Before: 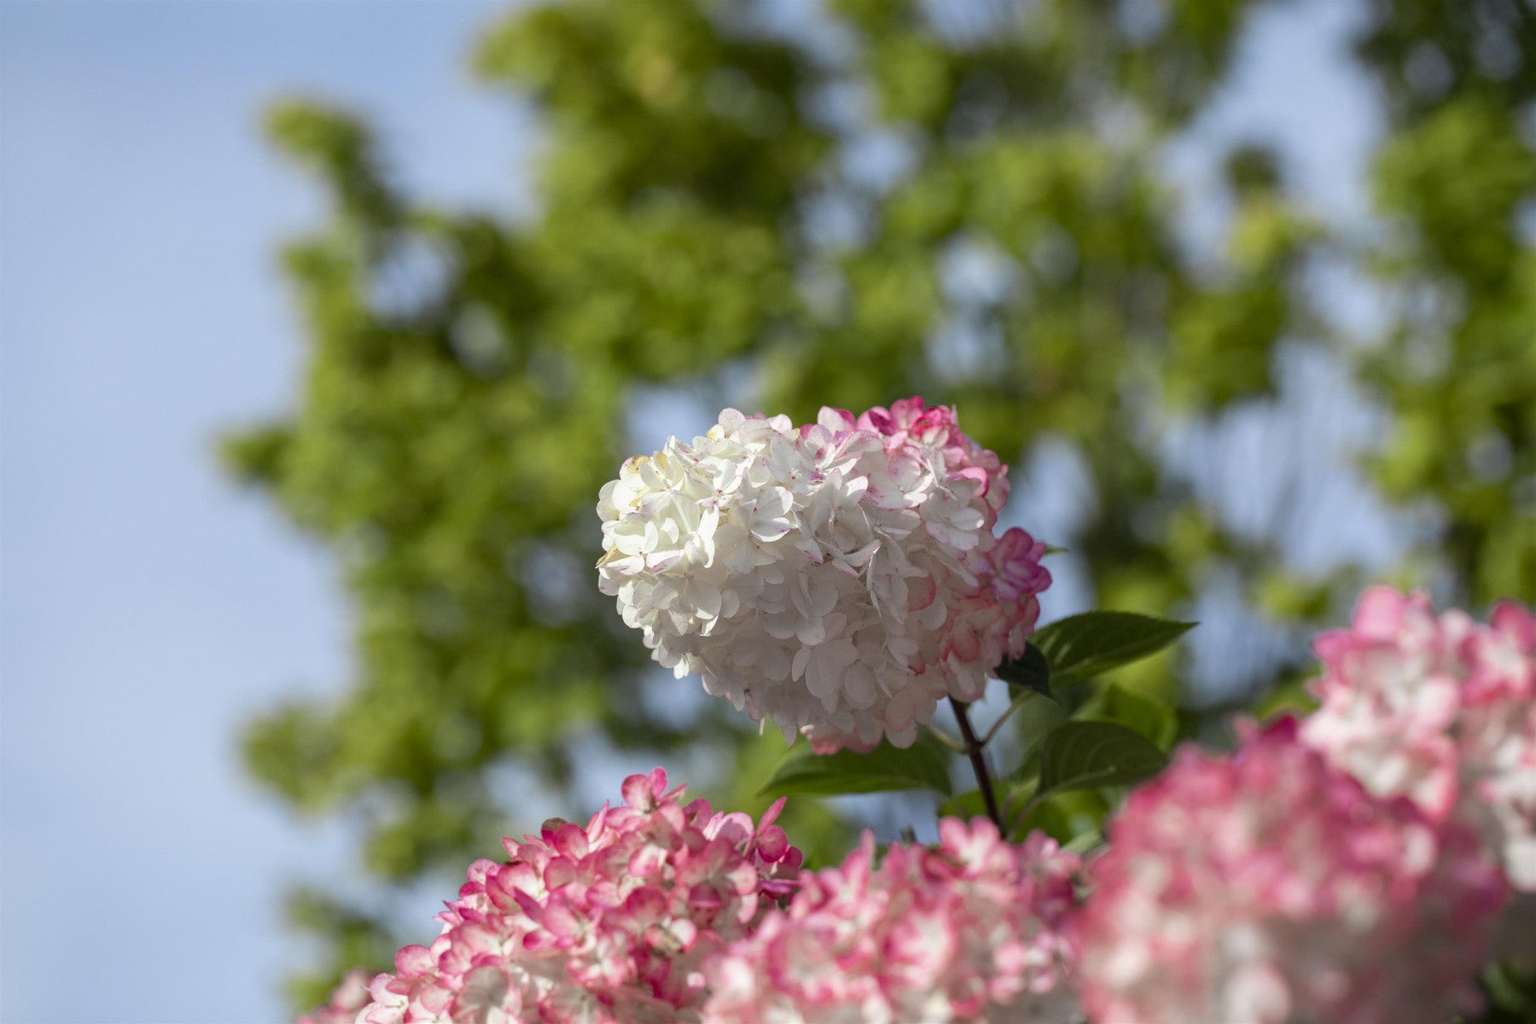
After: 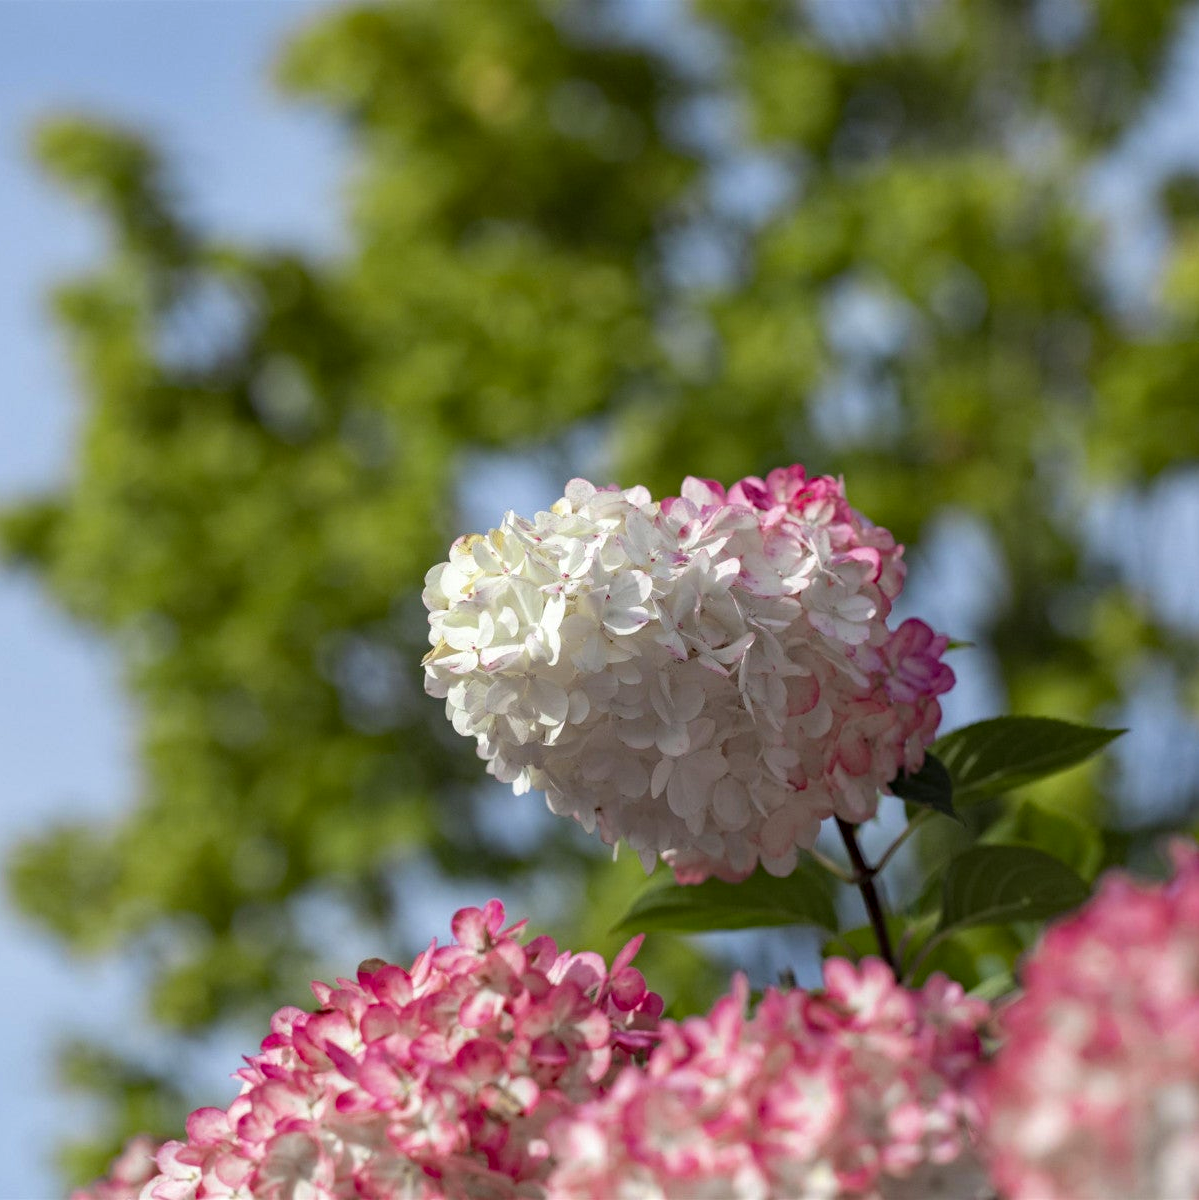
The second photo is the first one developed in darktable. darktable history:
crop: left 15.419%, right 17.914%
haze removal: compatibility mode true, adaptive false
